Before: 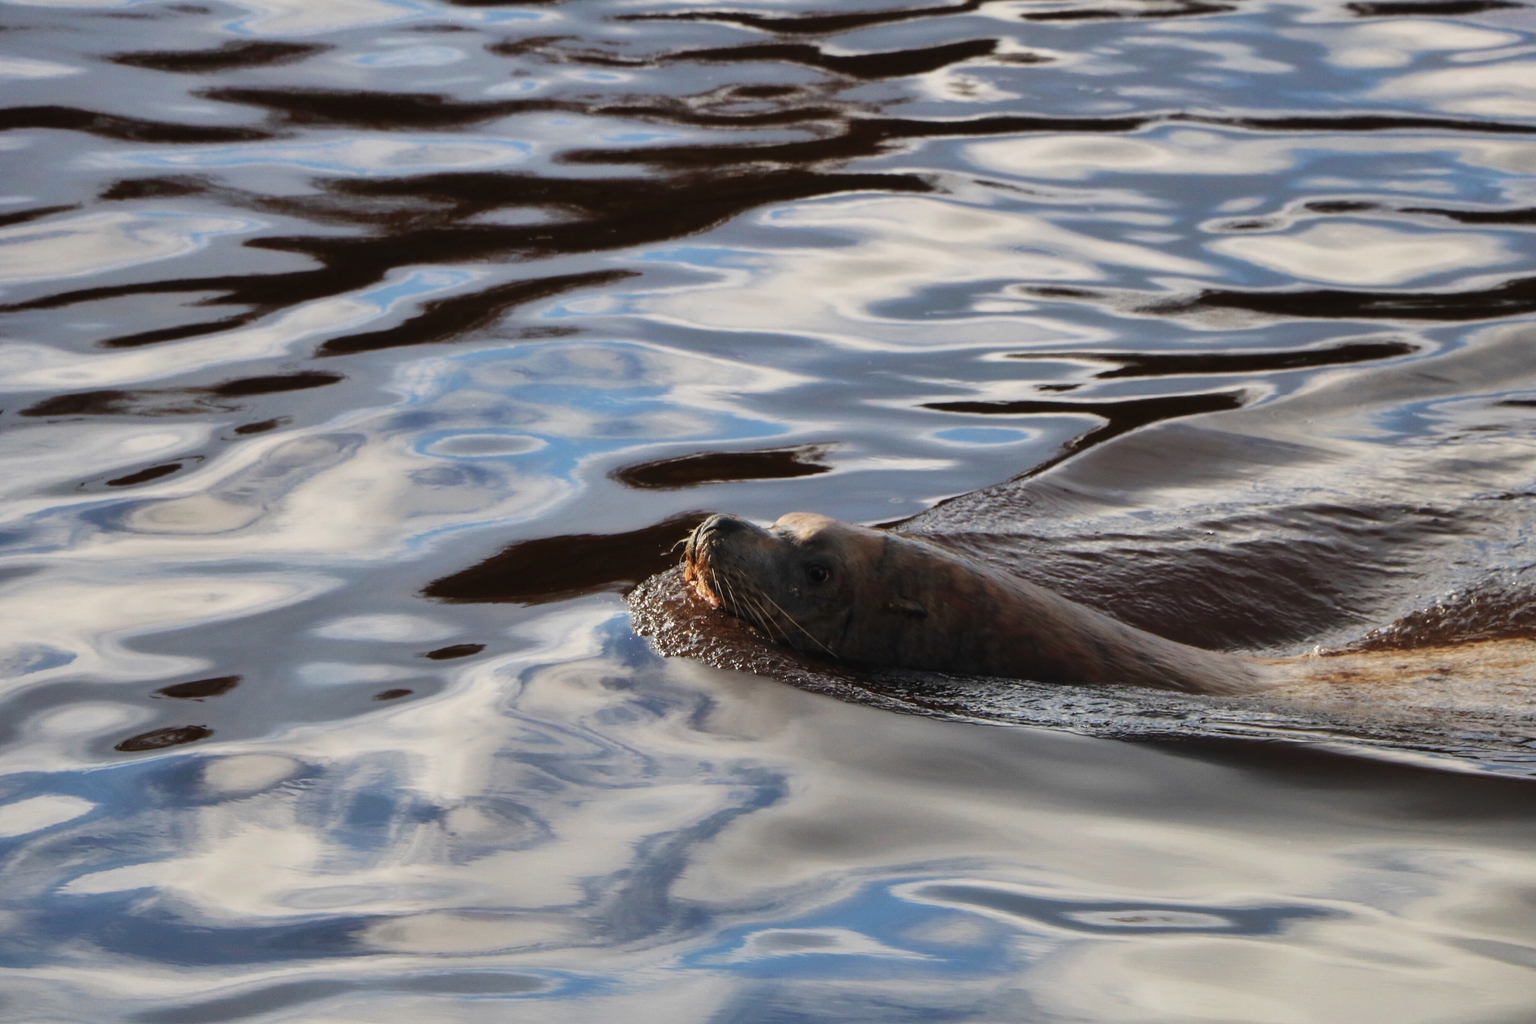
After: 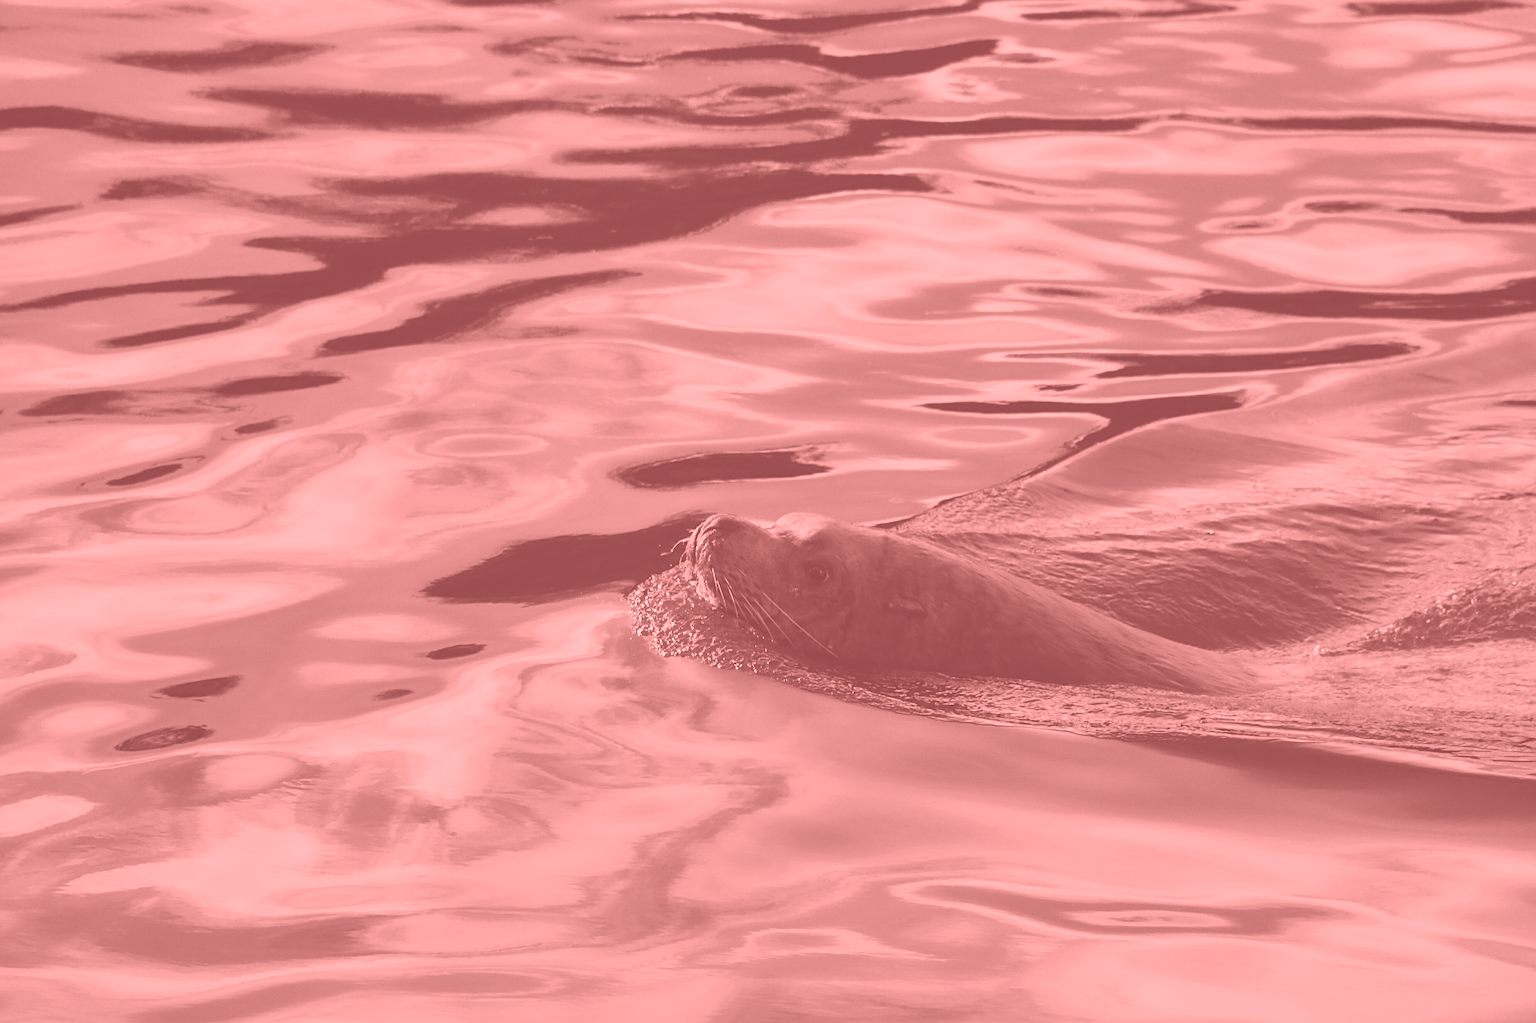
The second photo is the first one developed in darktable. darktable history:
contrast equalizer: octaves 7, y [[0.6 ×6], [0.55 ×6], [0 ×6], [0 ×6], [0 ×6]], mix 0.15
sharpen: on, module defaults
colorize: saturation 51%, source mix 50.67%, lightness 50.67%
